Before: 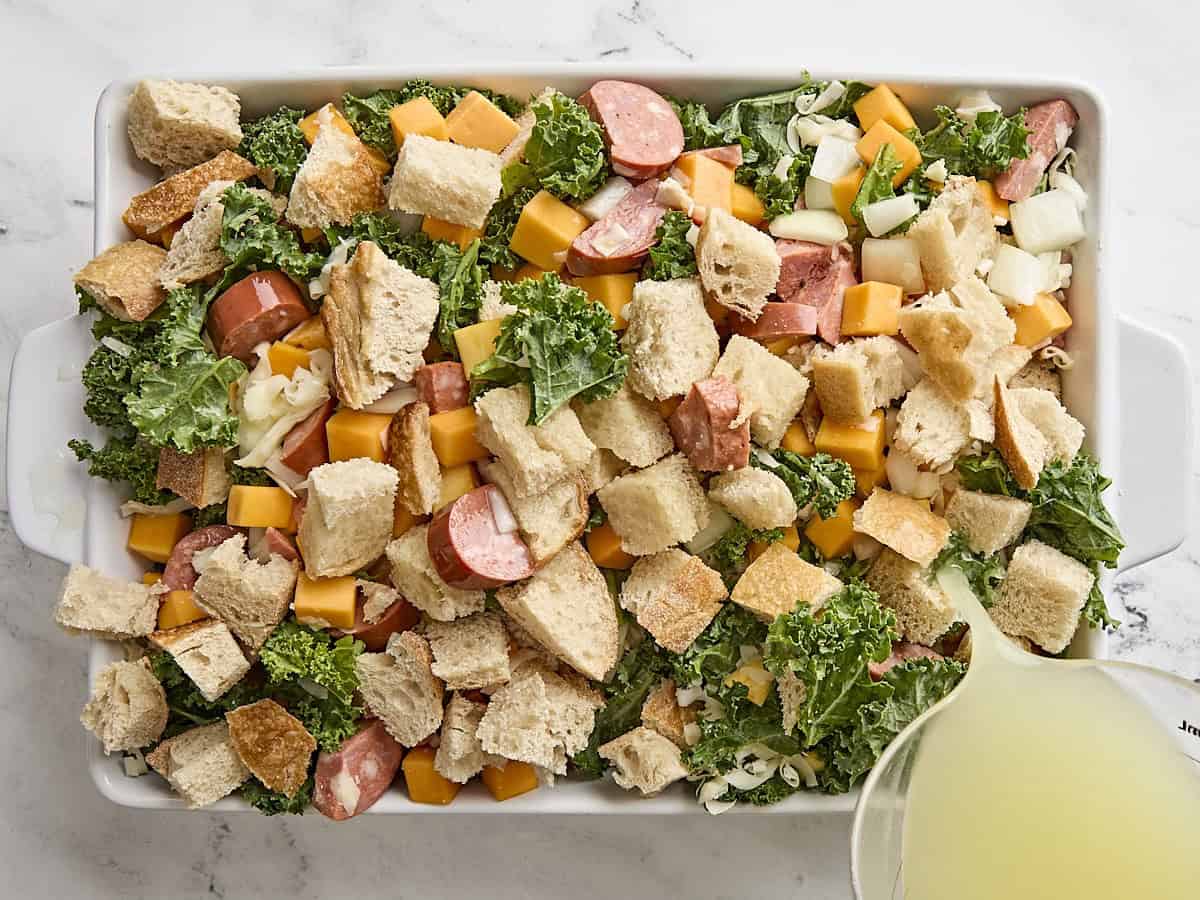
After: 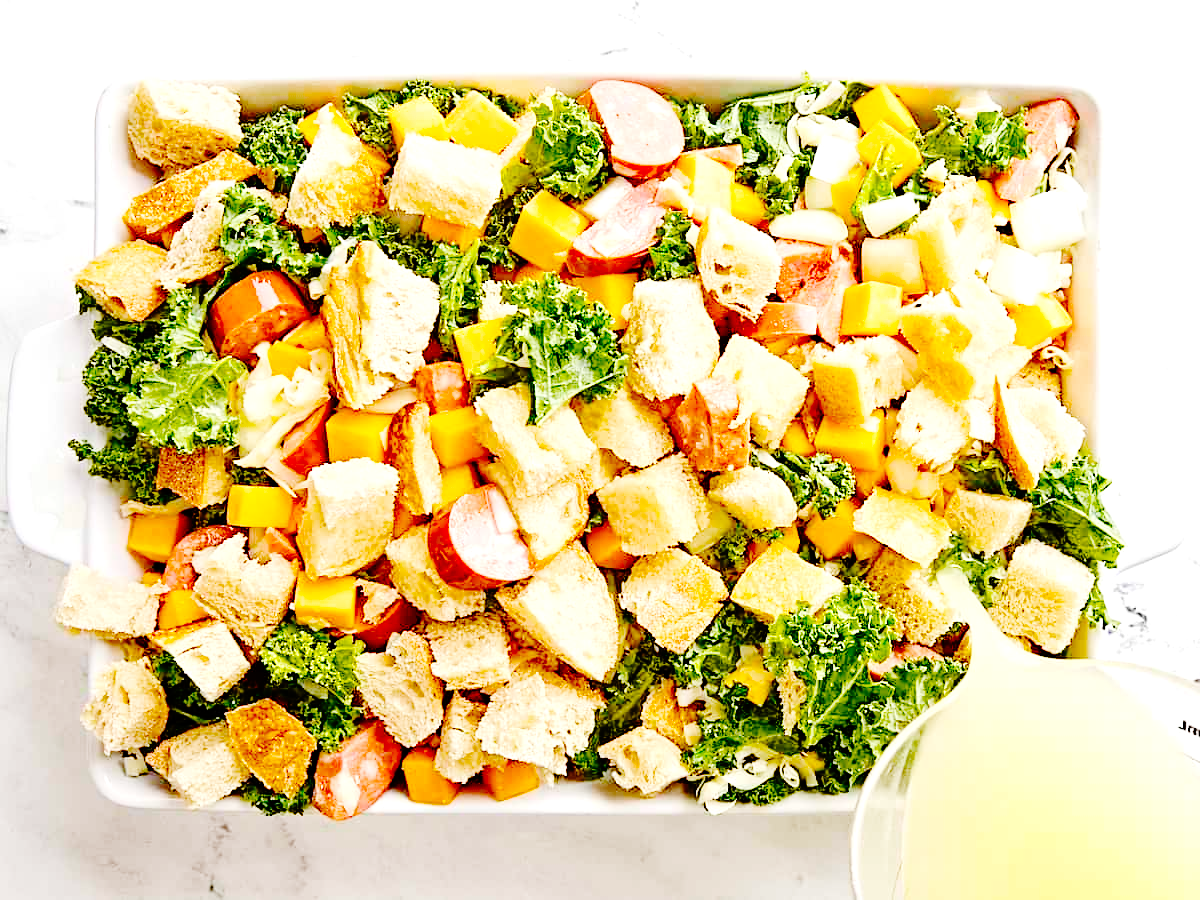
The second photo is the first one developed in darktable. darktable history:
exposure: black level correction 0, exposure 0.693 EV, compensate highlight preservation false
base curve: curves: ch0 [(0, 0) (0.036, 0.01) (0.123, 0.254) (0.258, 0.504) (0.507, 0.748) (1, 1)], preserve colors none
color balance rgb: perceptual saturation grading › global saturation 19.849%, global vibrance 20%
